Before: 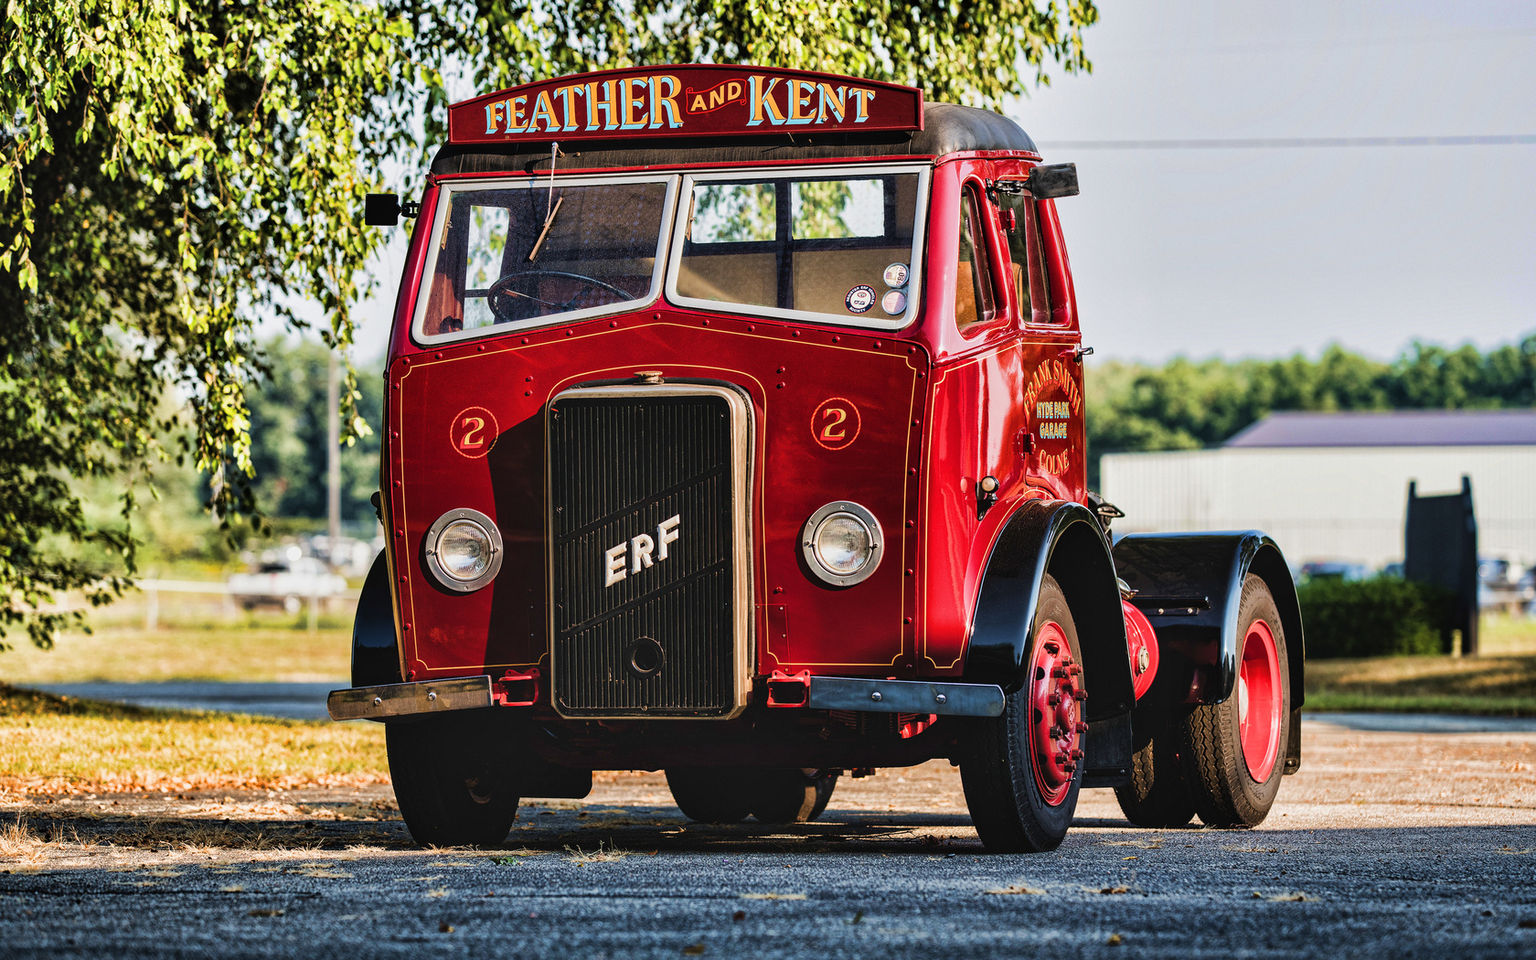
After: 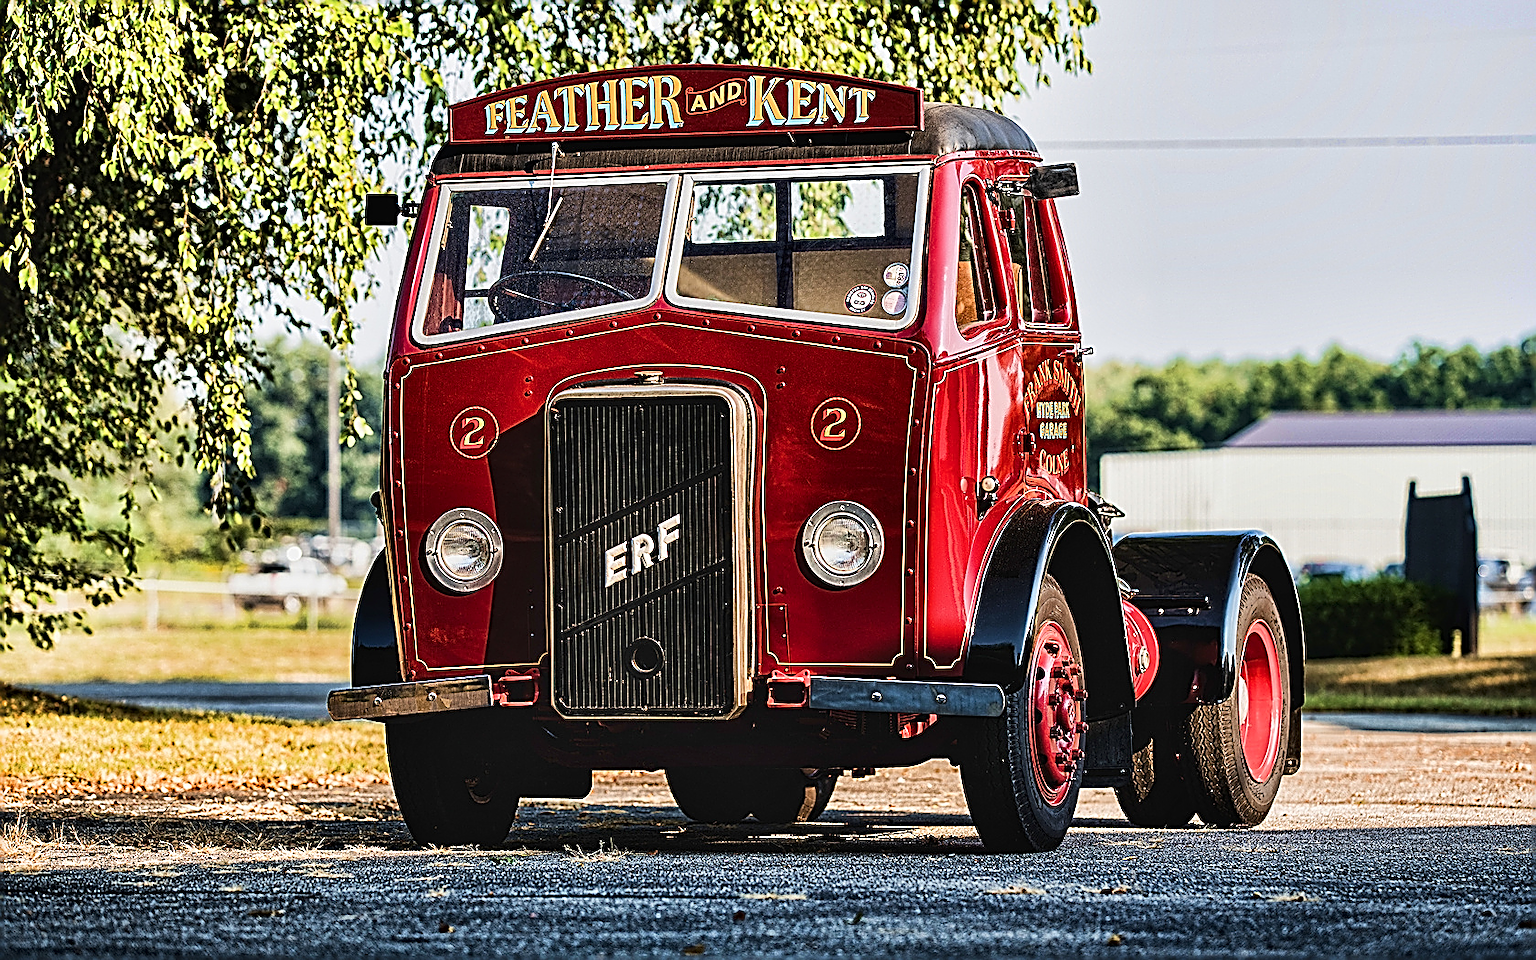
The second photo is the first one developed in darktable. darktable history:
sharpen: amount 1.999
contrast brightness saturation: contrast 0.138
